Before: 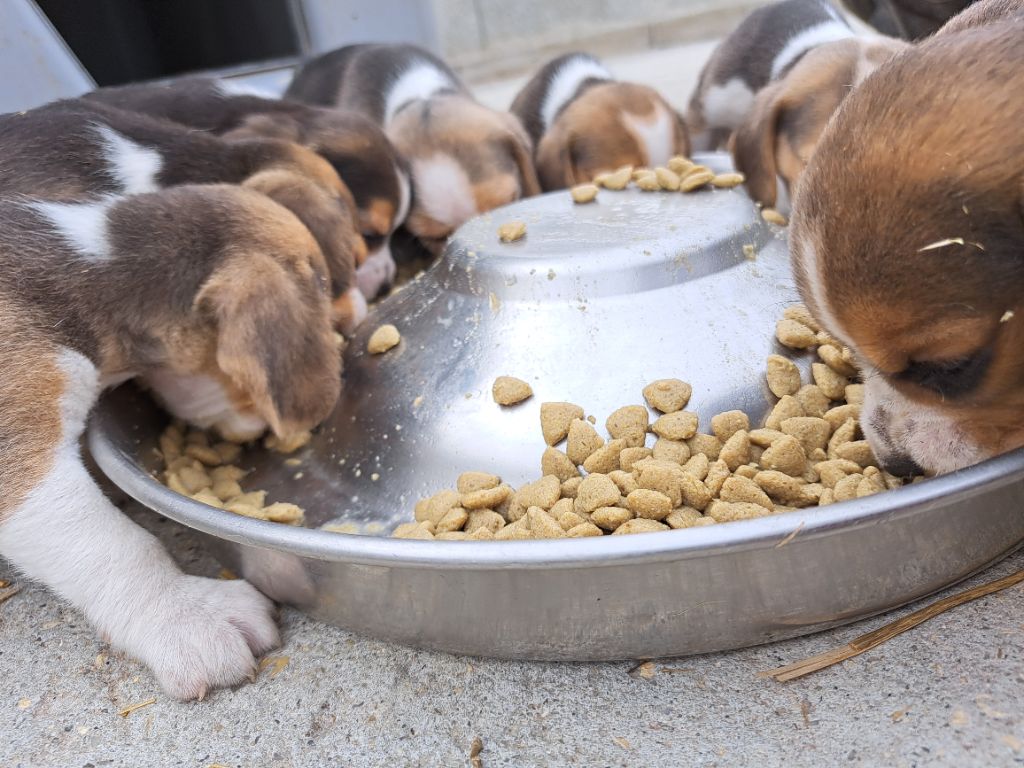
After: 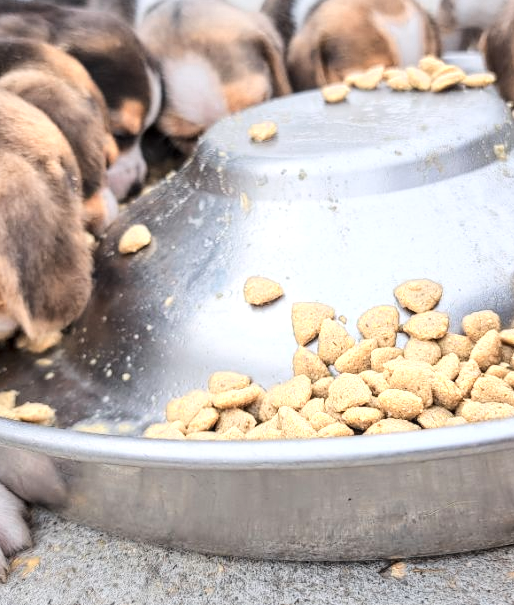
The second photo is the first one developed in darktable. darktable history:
color zones: curves: ch0 [(0.018, 0.548) (0.224, 0.64) (0.425, 0.447) (0.675, 0.575) (0.732, 0.579)]; ch1 [(0.066, 0.487) (0.25, 0.5) (0.404, 0.43) (0.75, 0.421) (0.956, 0.421)]; ch2 [(0.044, 0.561) (0.215, 0.465) (0.399, 0.544) (0.465, 0.548) (0.614, 0.447) (0.724, 0.43) (0.882, 0.623) (0.956, 0.632)]
local contrast: on, module defaults
crop and rotate: angle 0.012°, left 24.354%, top 13.047%, right 25.362%, bottom 8.09%
tone curve: curves: ch0 [(0, 0) (0.071, 0.047) (0.266, 0.26) (0.483, 0.554) (0.753, 0.811) (1, 0.983)]; ch1 [(0, 0) (0.346, 0.307) (0.408, 0.387) (0.463, 0.465) (0.482, 0.493) (0.502, 0.5) (0.517, 0.502) (0.55, 0.548) (0.597, 0.61) (0.651, 0.698) (1, 1)]; ch2 [(0, 0) (0.346, 0.34) (0.434, 0.46) (0.485, 0.494) (0.5, 0.494) (0.517, 0.506) (0.526, 0.545) (0.583, 0.61) (0.625, 0.659) (1, 1)], color space Lab, linked channels, preserve colors none
